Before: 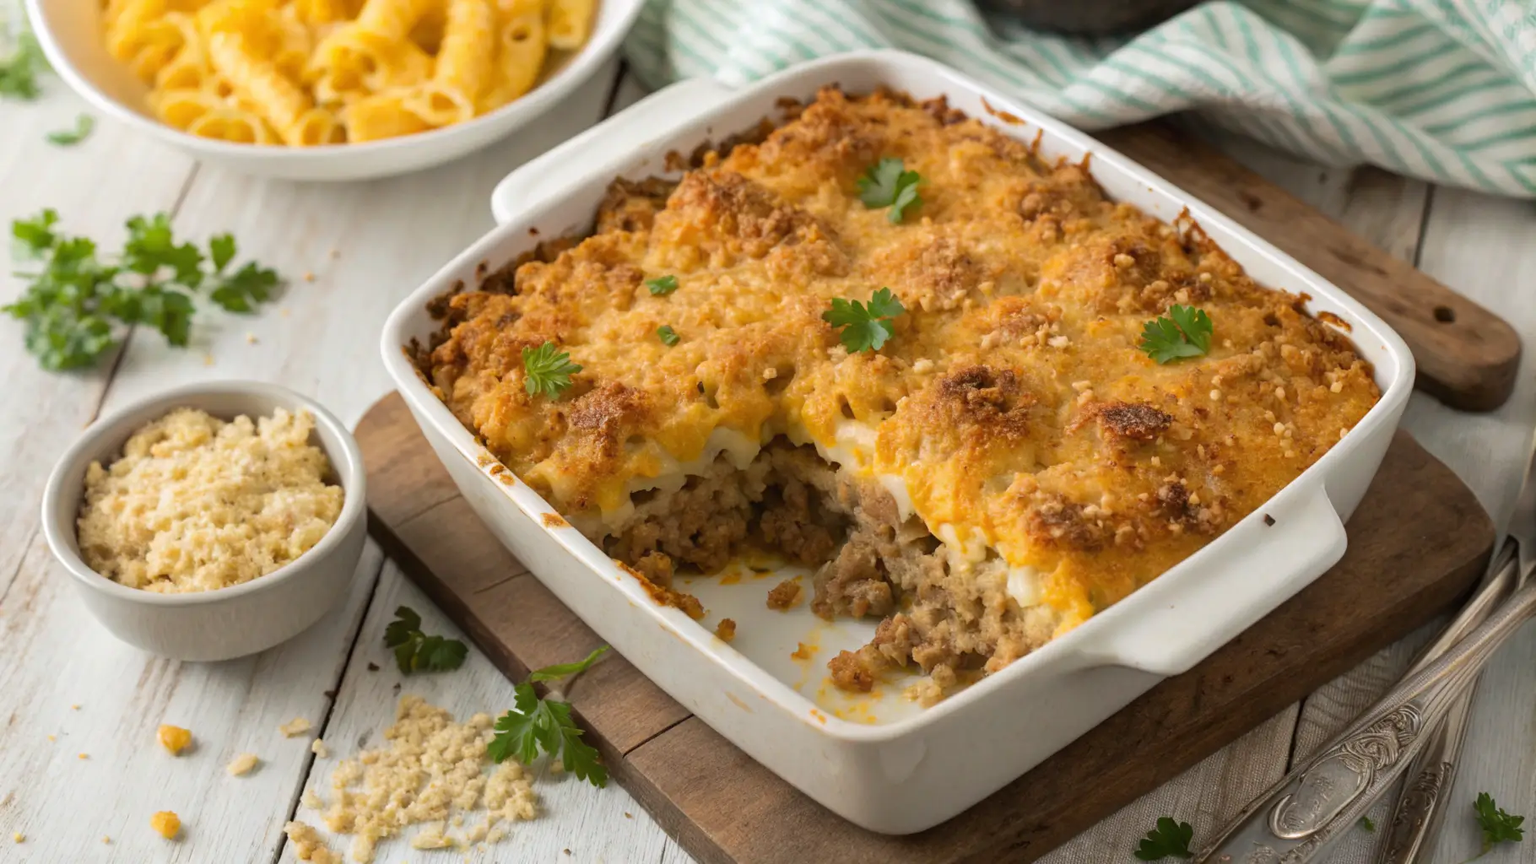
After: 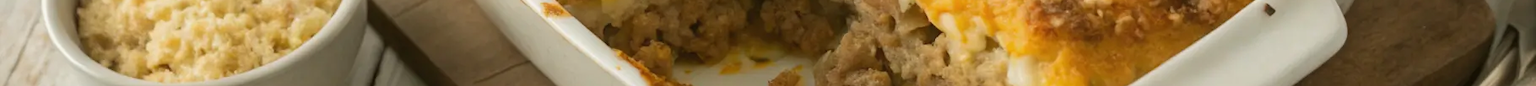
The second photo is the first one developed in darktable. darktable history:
color balance: mode lift, gamma, gain (sRGB), lift [1.04, 1, 1, 0.97], gamma [1.01, 1, 1, 0.97], gain [0.96, 1, 1, 0.97]
crop and rotate: top 59.084%, bottom 30.916%
